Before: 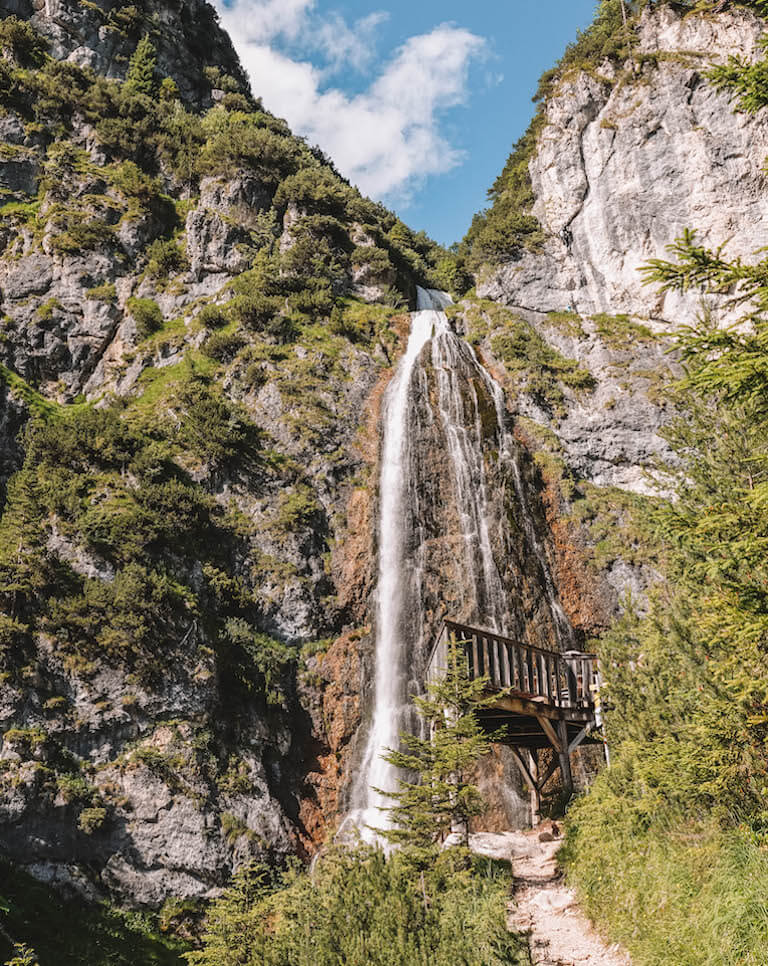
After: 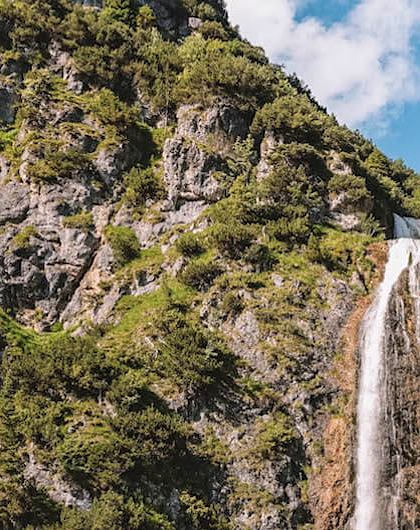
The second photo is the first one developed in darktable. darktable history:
sharpen: amount 0.2
crop and rotate: left 3.047%, top 7.509%, right 42.236%, bottom 37.598%
velvia: on, module defaults
